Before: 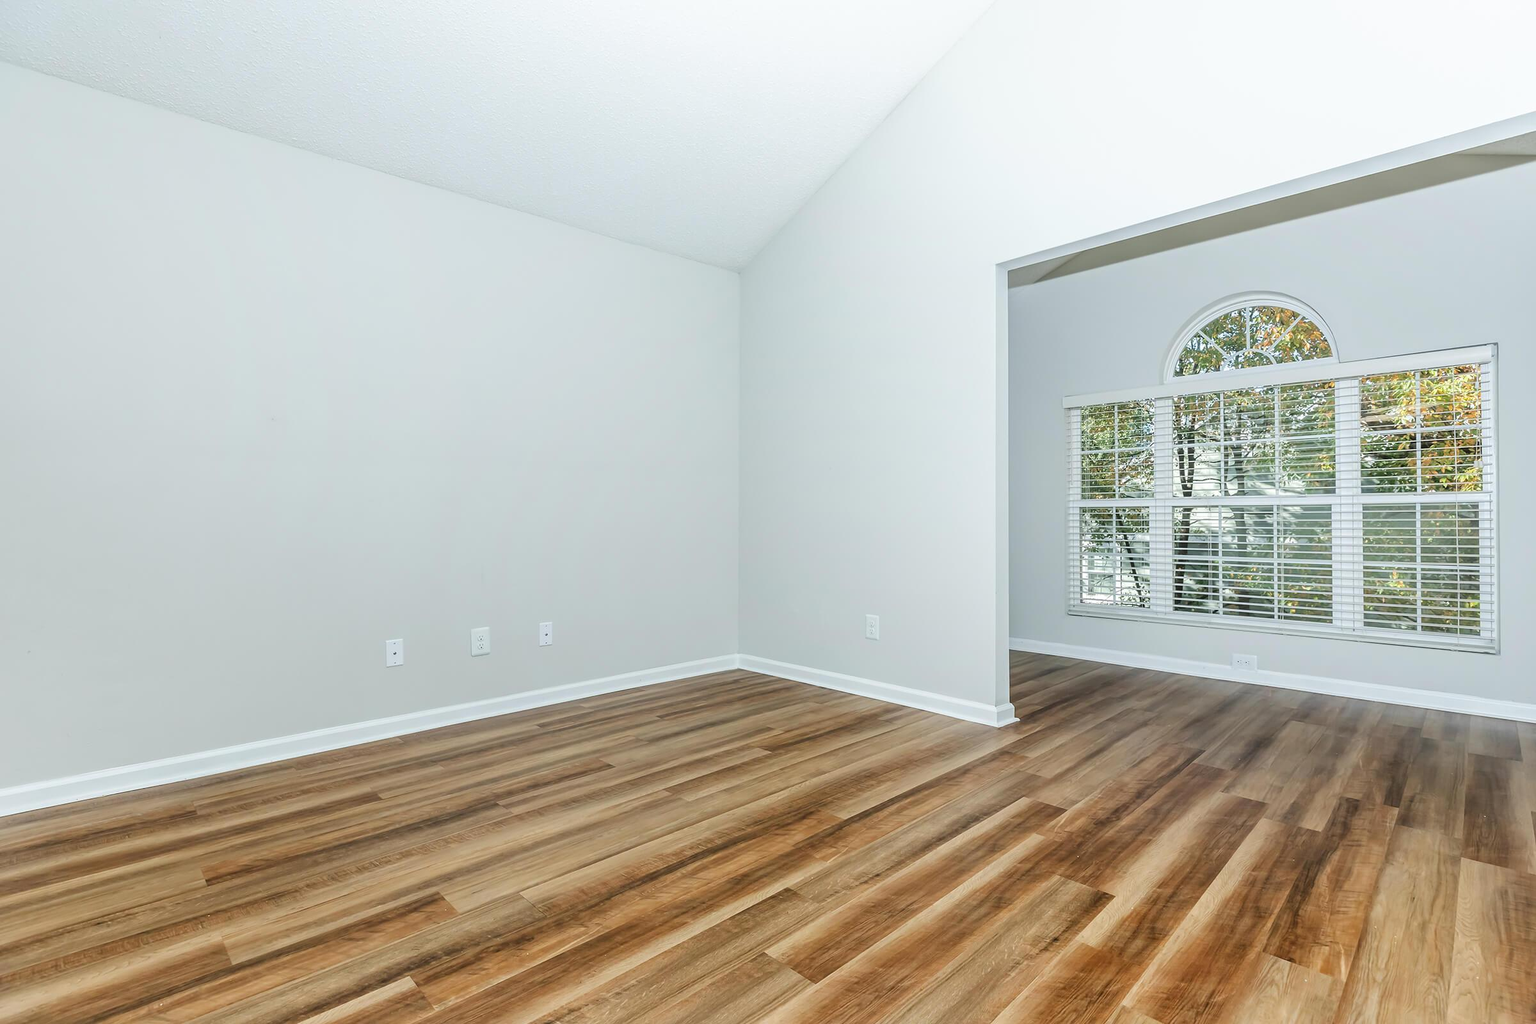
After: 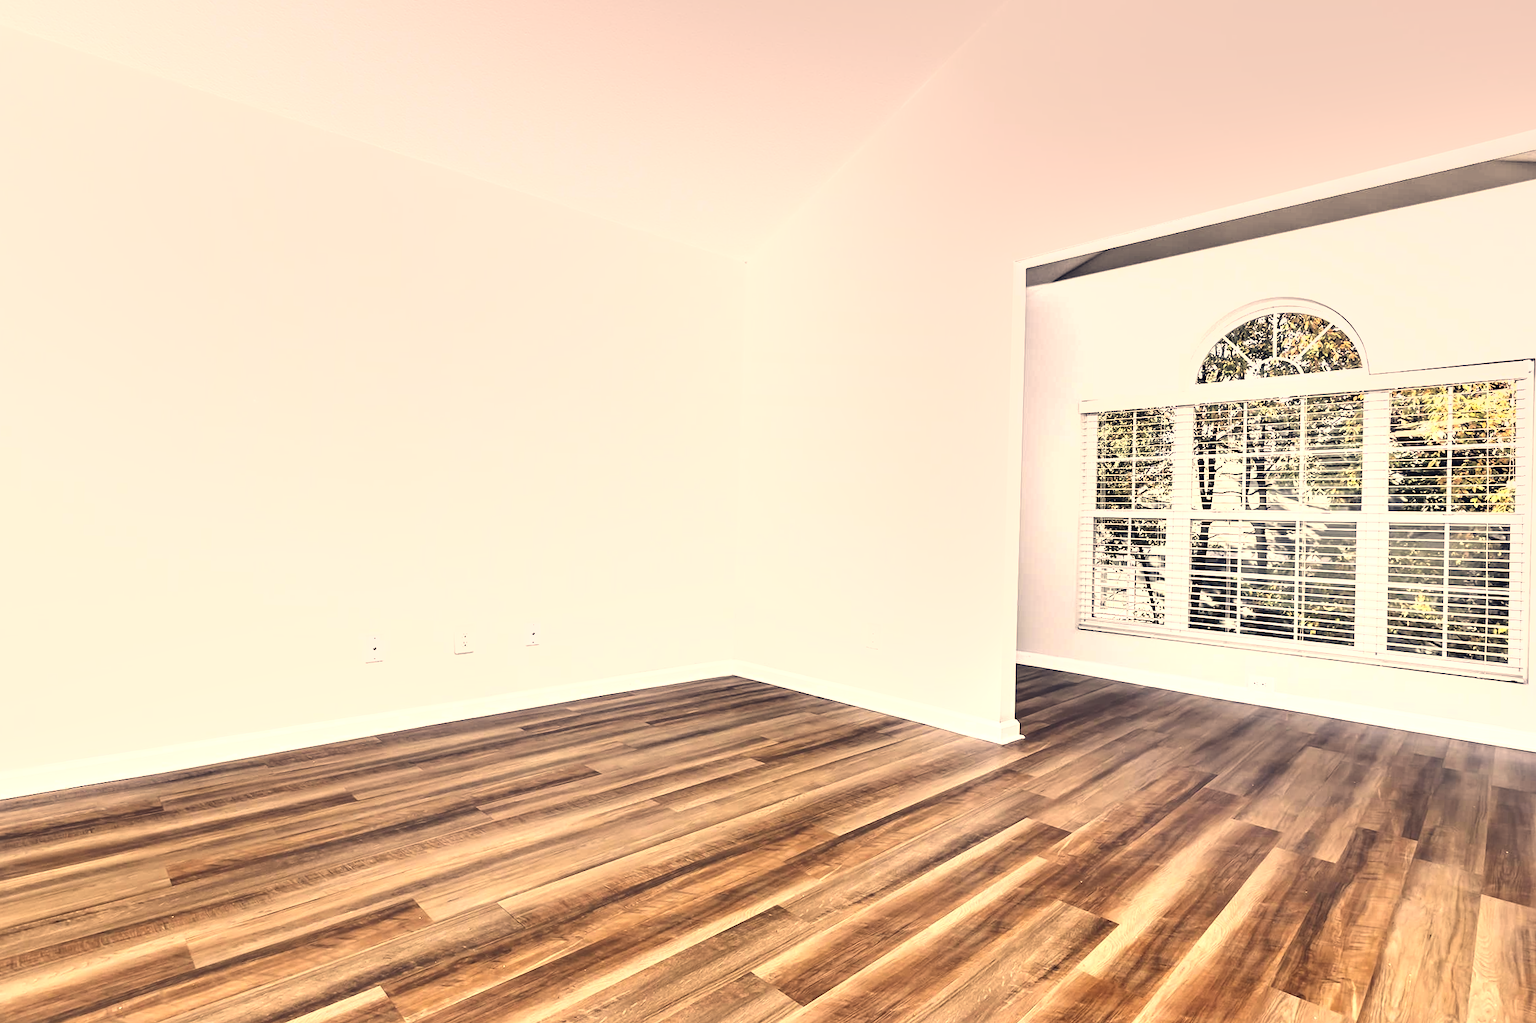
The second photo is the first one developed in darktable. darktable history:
crop and rotate: angle -1.69°
exposure: exposure 1 EV, compensate highlight preservation false
color correction: highlights a* 19.59, highlights b* 27.49, shadows a* 3.46, shadows b* -17.28, saturation 0.73
shadows and highlights: highlights color adjustment 0%, soften with gaussian
